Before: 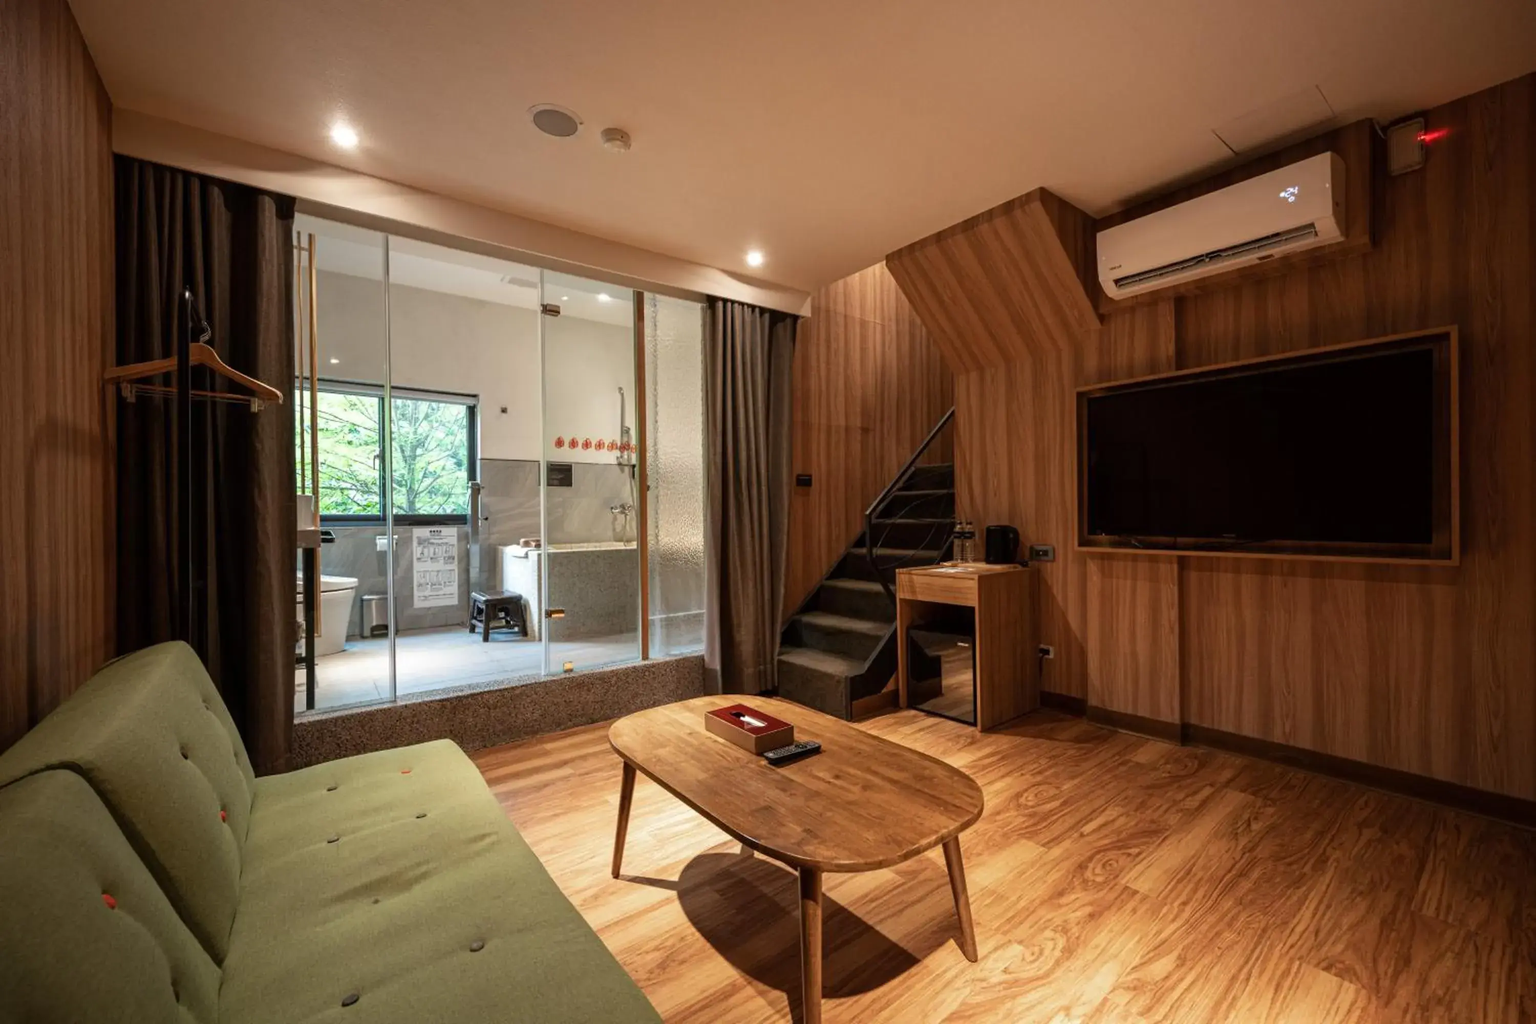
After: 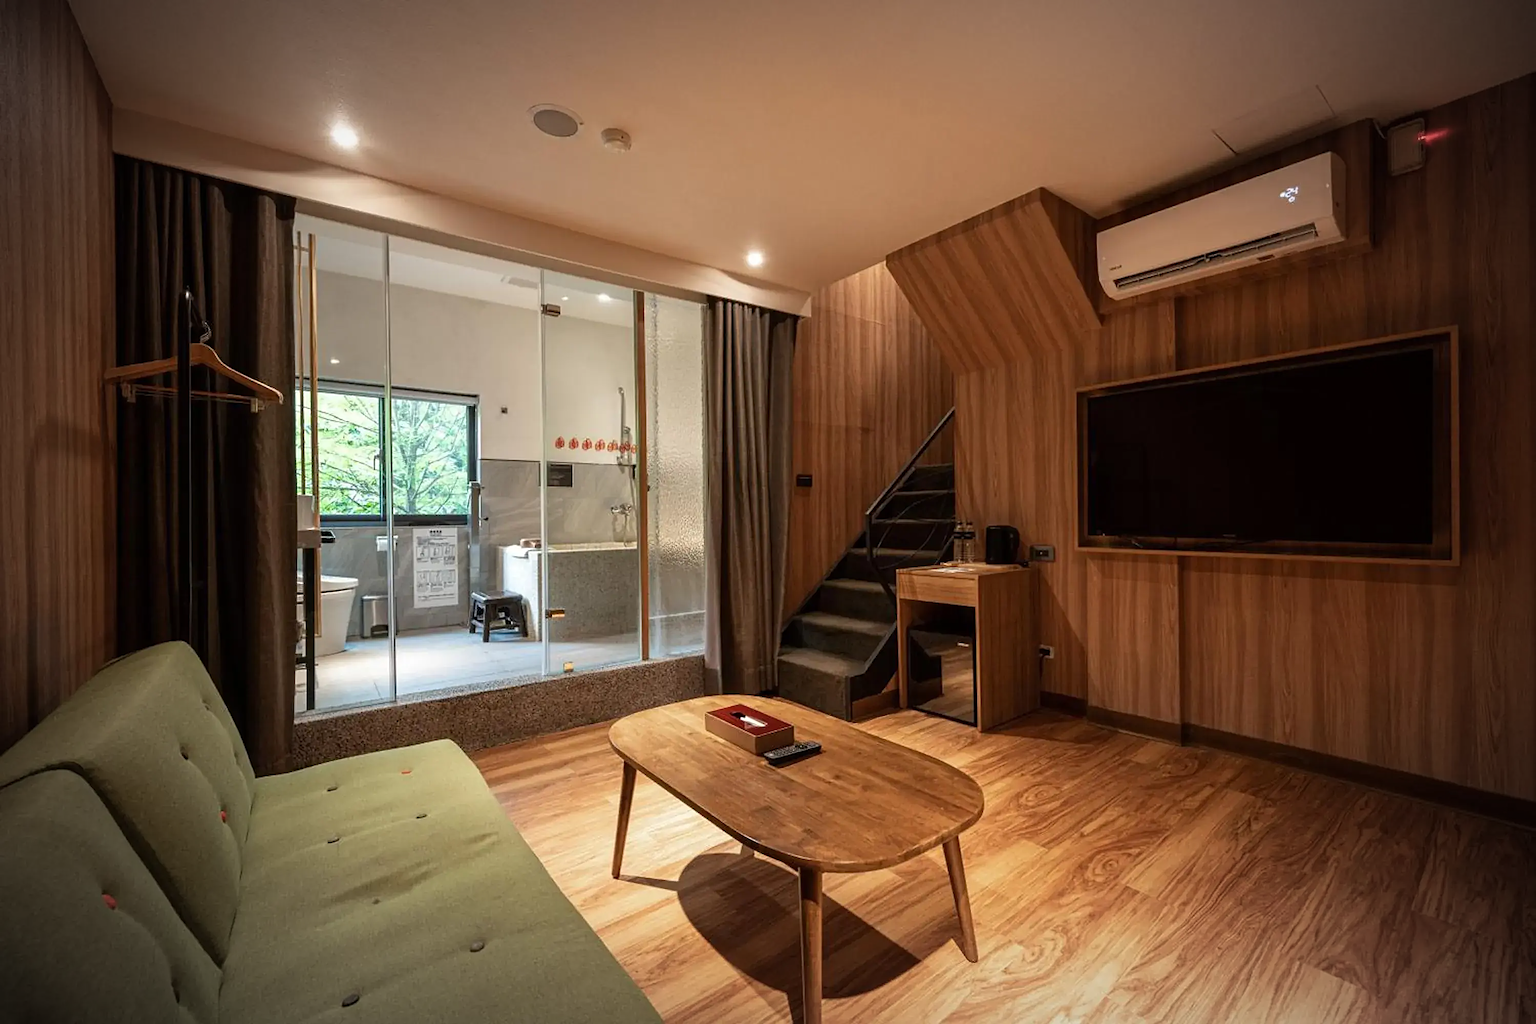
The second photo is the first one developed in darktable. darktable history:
sharpen: on, module defaults
vignetting: fall-off radius 60%, automatic ratio true
